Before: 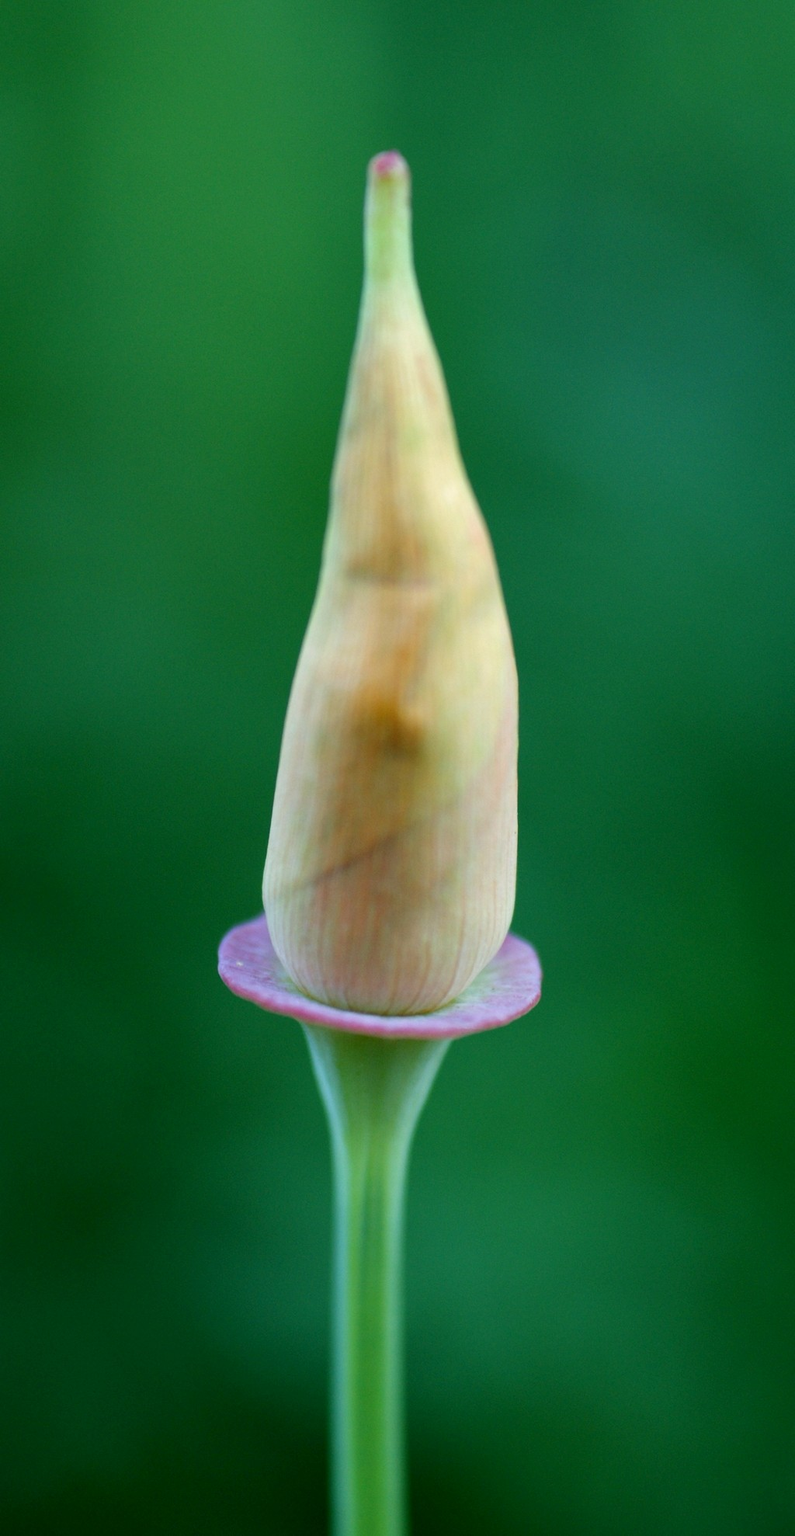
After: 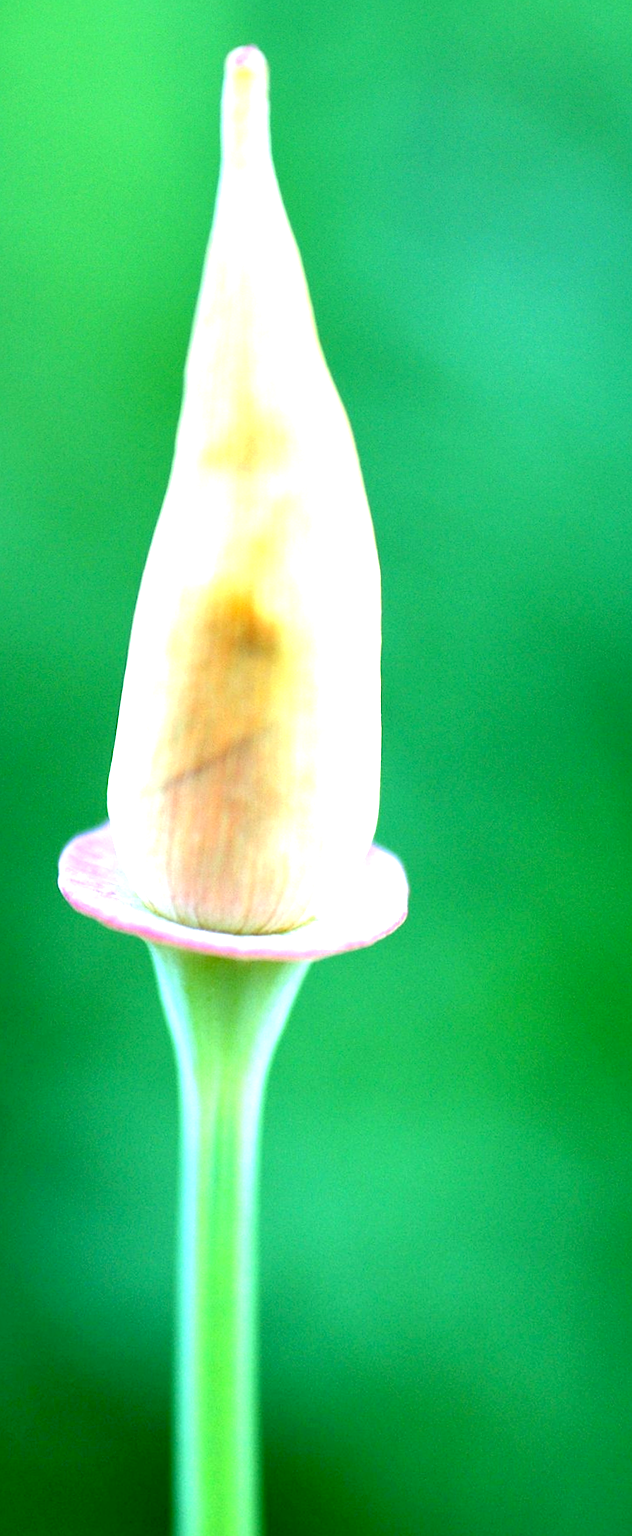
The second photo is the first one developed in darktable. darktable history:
crop and rotate: left 17.959%, top 5.771%, right 1.742%
rotate and perspective: rotation 0.215°, lens shift (vertical) -0.139, crop left 0.069, crop right 0.939, crop top 0.002, crop bottom 0.996
sharpen: amount 0.2
exposure: black level correction 0.001, exposure 2 EV, compensate highlight preservation false
